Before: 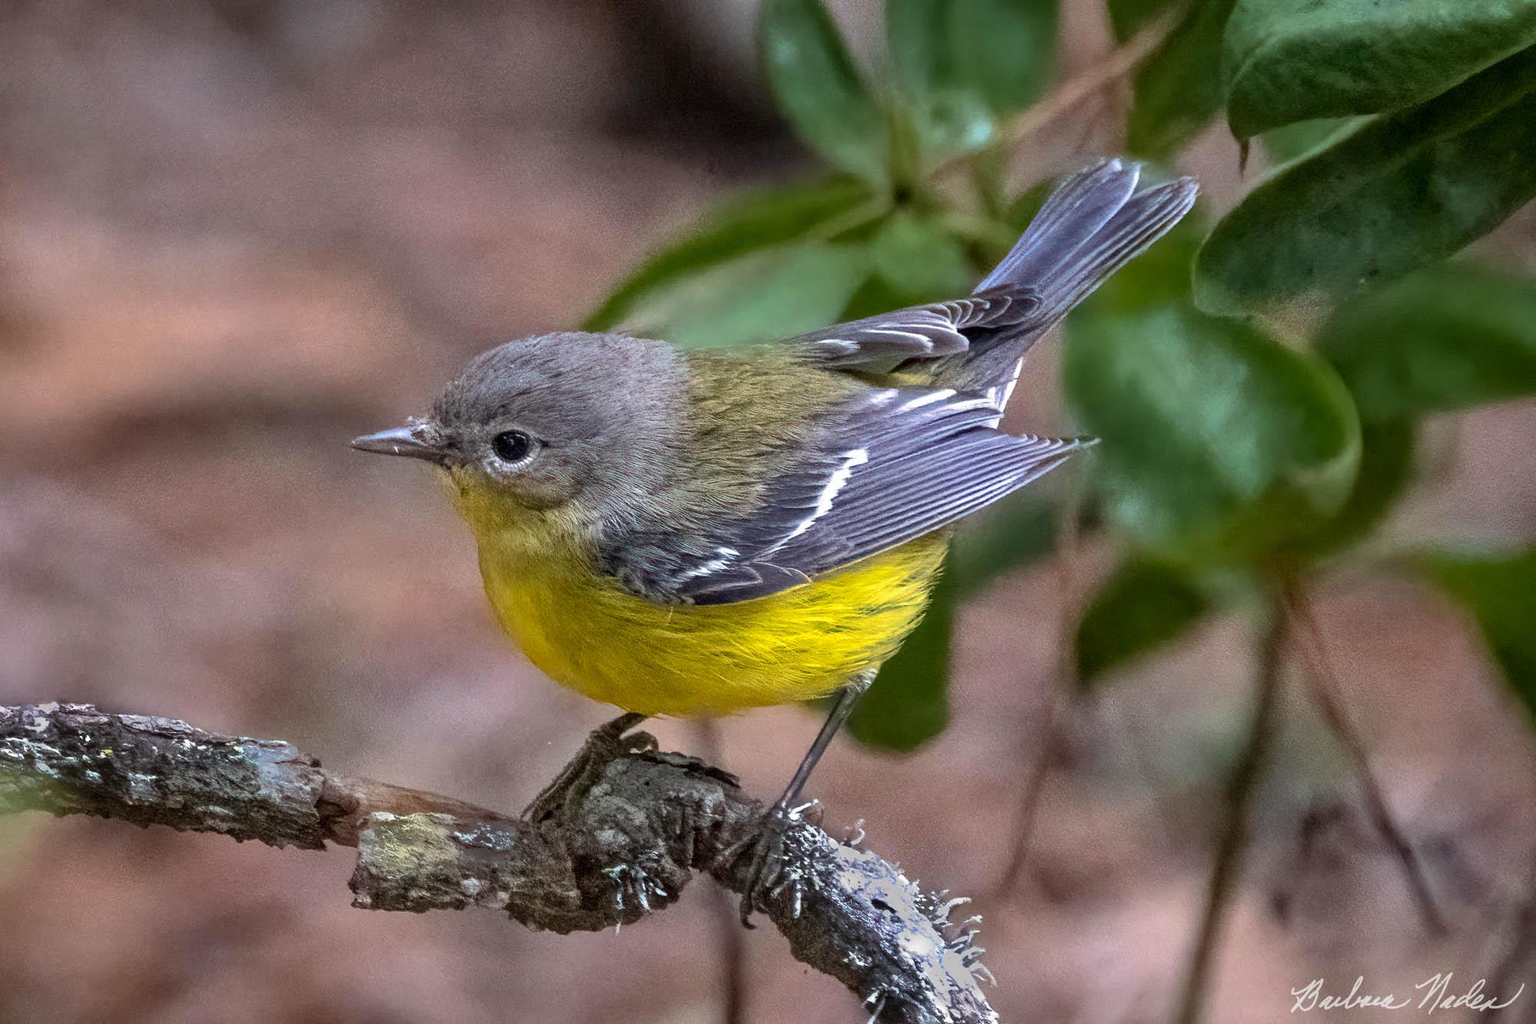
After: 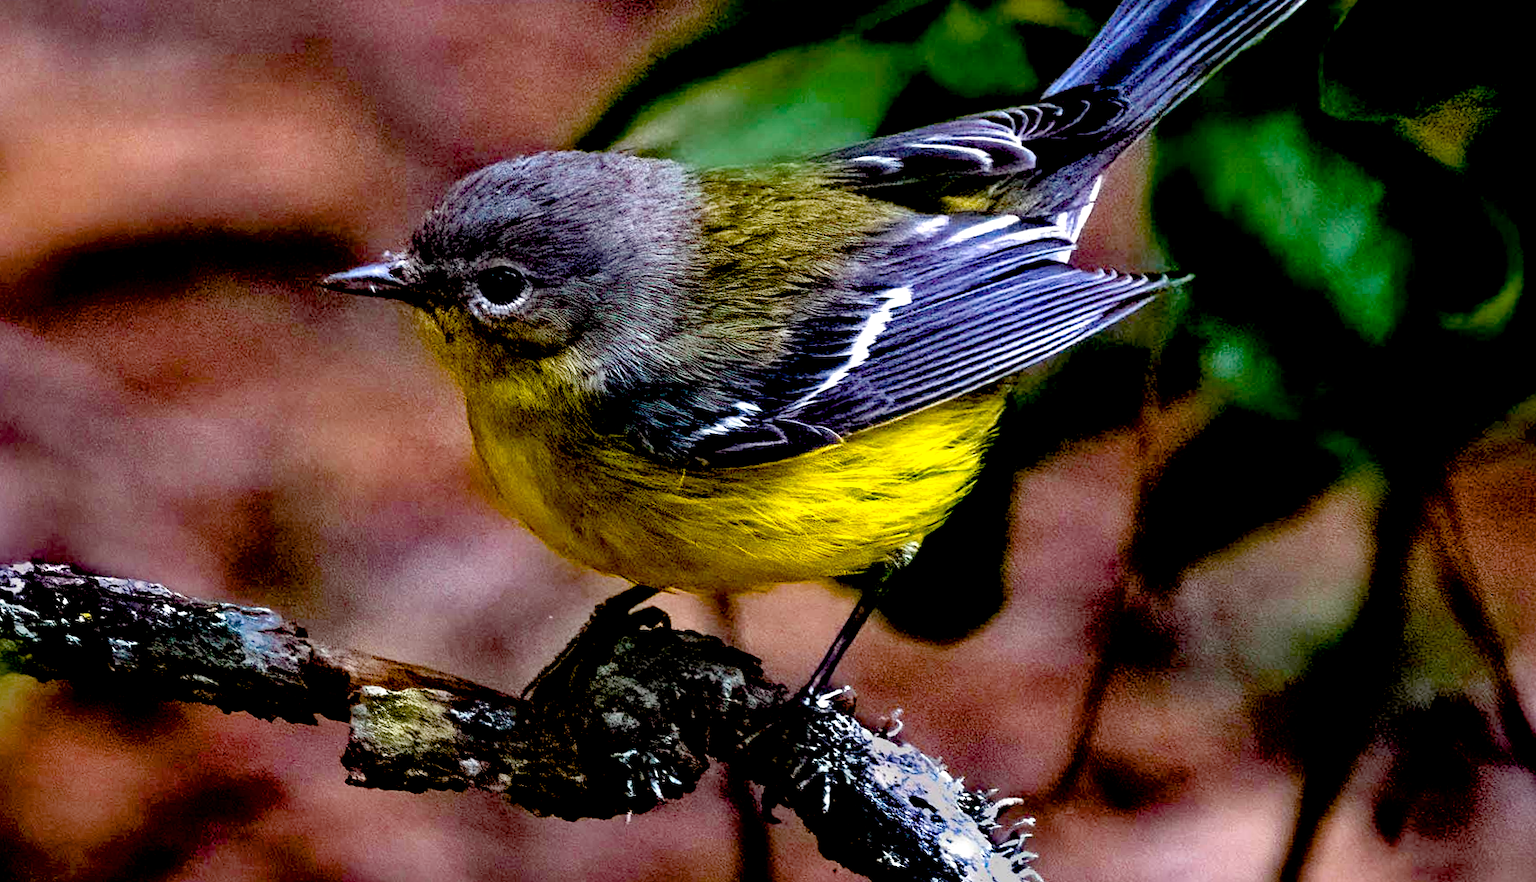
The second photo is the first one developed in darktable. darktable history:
local contrast: mode bilateral grid, contrast 20, coarseness 50, detail 120%, midtone range 0.2
rotate and perspective: rotation 0.062°, lens shift (vertical) 0.115, lens shift (horizontal) -0.133, crop left 0.047, crop right 0.94, crop top 0.061, crop bottom 0.94
crop: top 20.916%, right 9.437%, bottom 0.316%
color balance rgb: perceptual saturation grading › mid-tones 6.33%, perceptual saturation grading › shadows 72.44%, perceptual brilliance grading › highlights 11.59%, contrast 5.05%
exposure: black level correction 0.1, exposure -0.092 EV, compensate highlight preservation false
